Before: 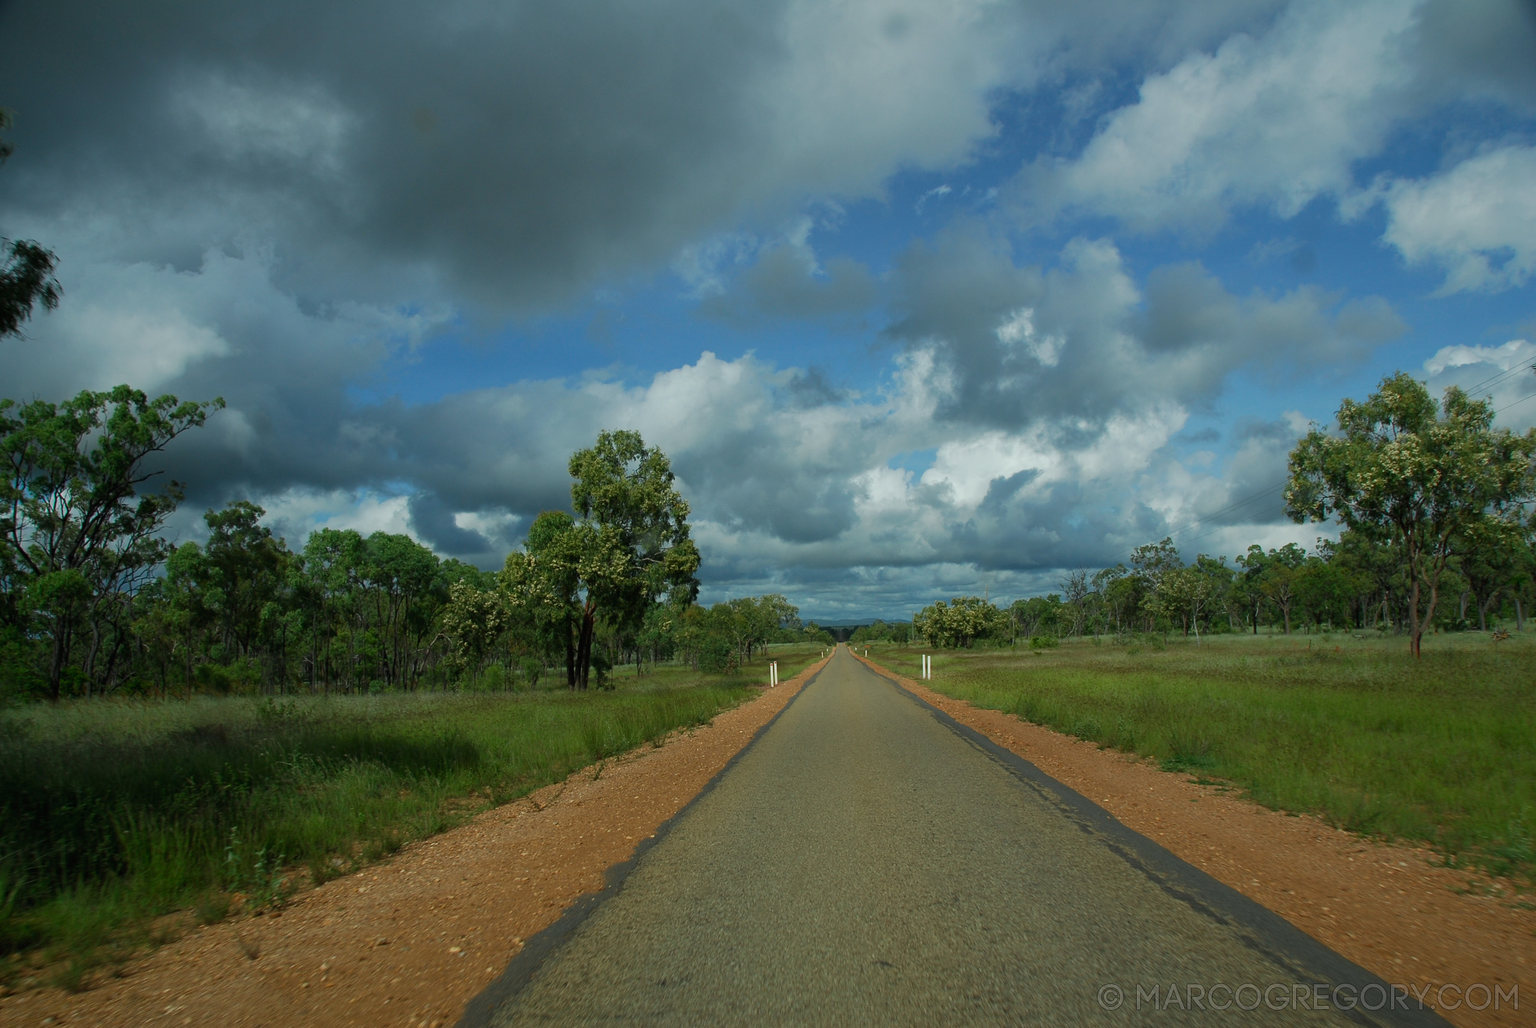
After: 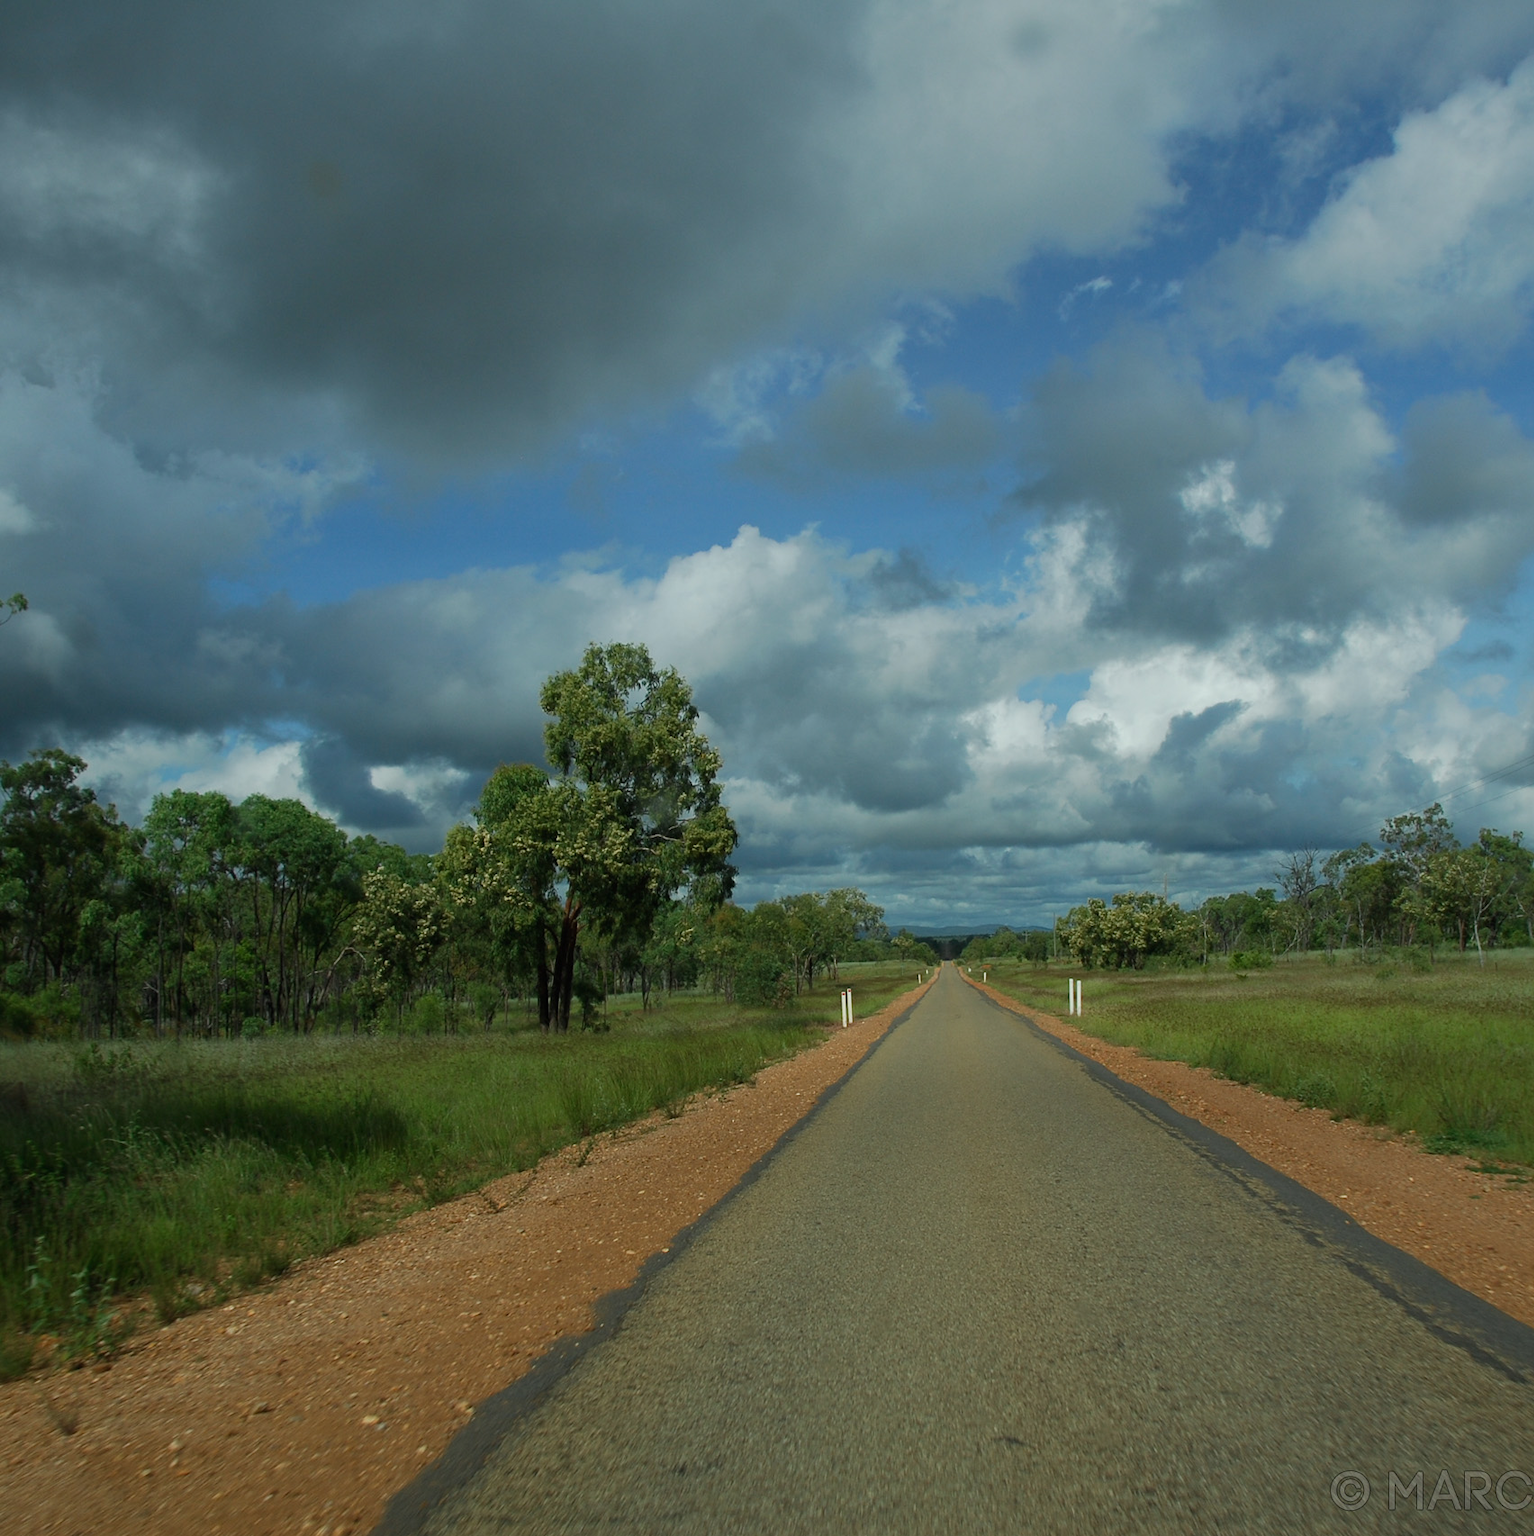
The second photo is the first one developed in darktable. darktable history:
crop and rotate: left 13.529%, right 19.627%
contrast brightness saturation: saturation -0.05
